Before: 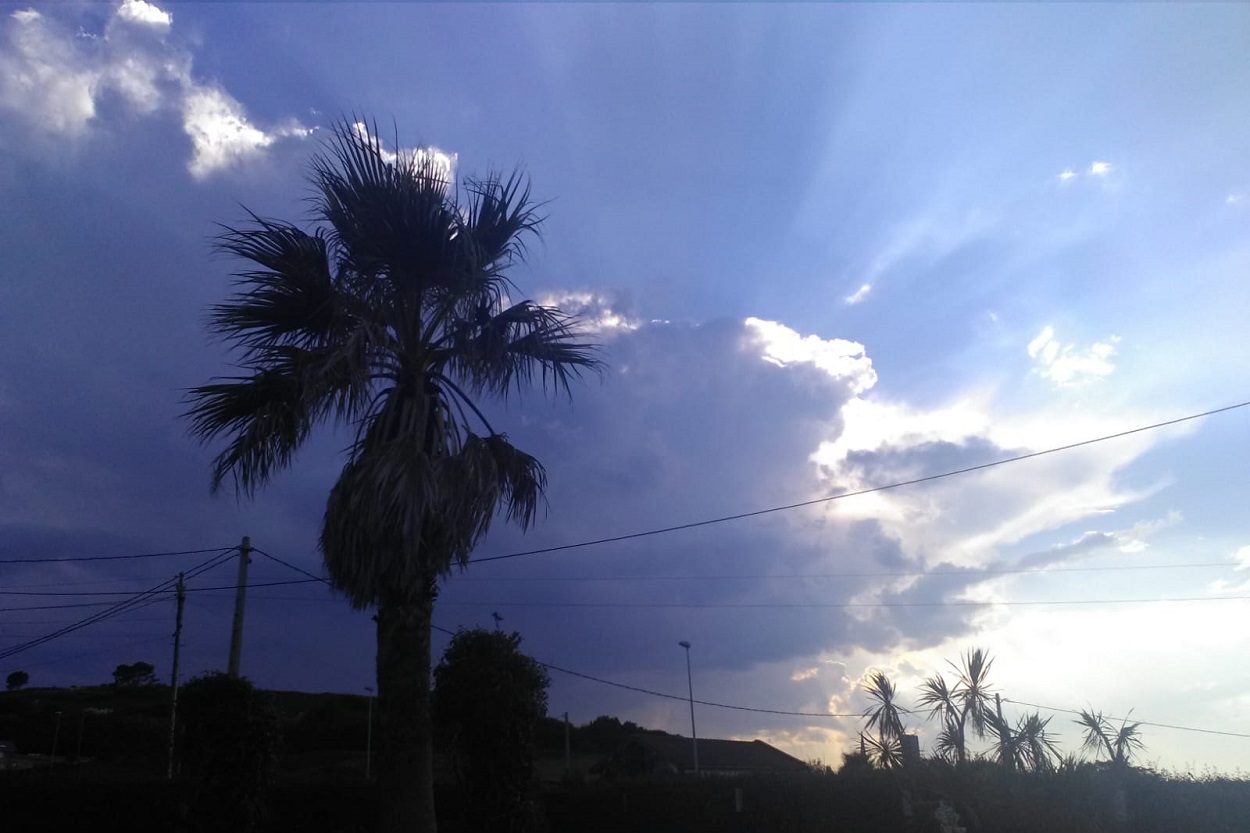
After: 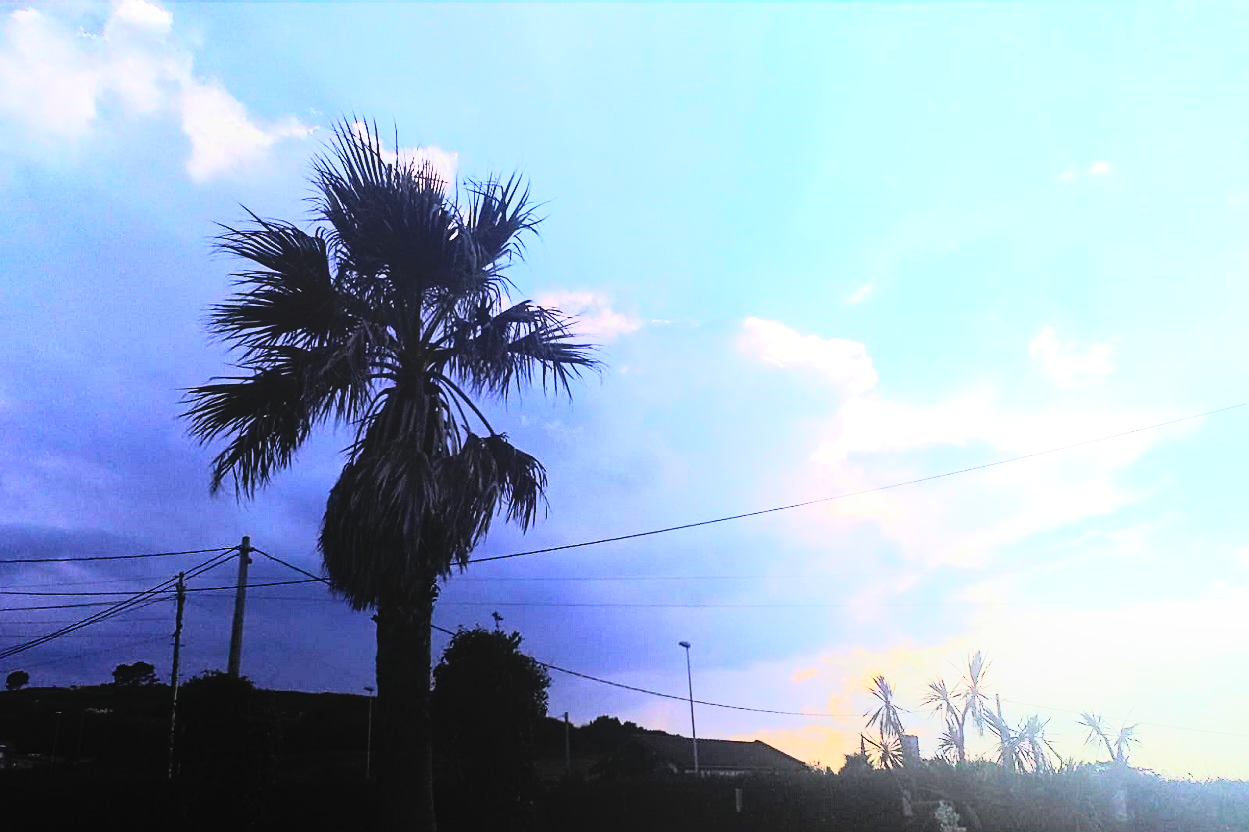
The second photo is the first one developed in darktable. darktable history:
exposure: black level correction 0, exposure 1.2 EV, compensate exposure bias true, compensate highlight preservation false
sharpen: on, module defaults
local contrast: highlights 68%, shadows 68%, detail 82%, midtone range 0.325
rgb curve: curves: ch0 [(0, 0) (0.21, 0.15) (0.24, 0.21) (0.5, 0.75) (0.75, 0.96) (0.89, 0.99) (1, 1)]; ch1 [(0, 0.02) (0.21, 0.13) (0.25, 0.2) (0.5, 0.67) (0.75, 0.9) (0.89, 0.97) (1, 1)]; ch2 [(0, 0.02) (0.21, 0.13) (0.25, 0.2) (0.5, 0.67) (0.75, 0.9) (0.89, 0.97) (1, 1)], compensate middle gray true
color balance rgb: perceptual saturation grading › global saturation 20%, global vibrance 20%
